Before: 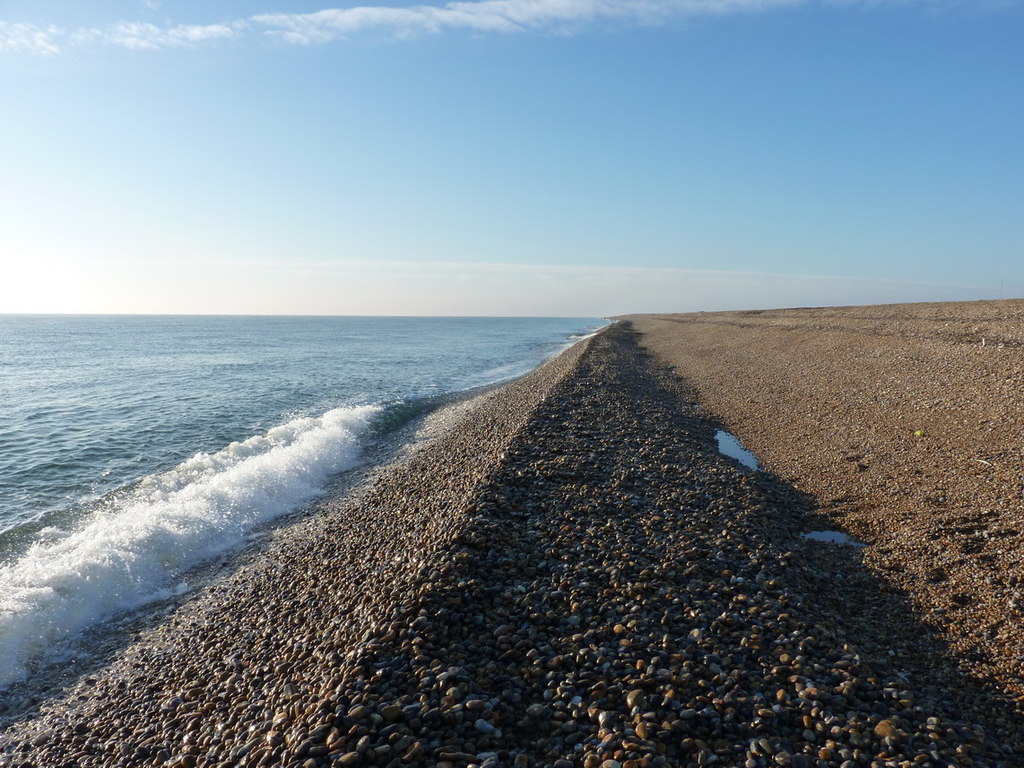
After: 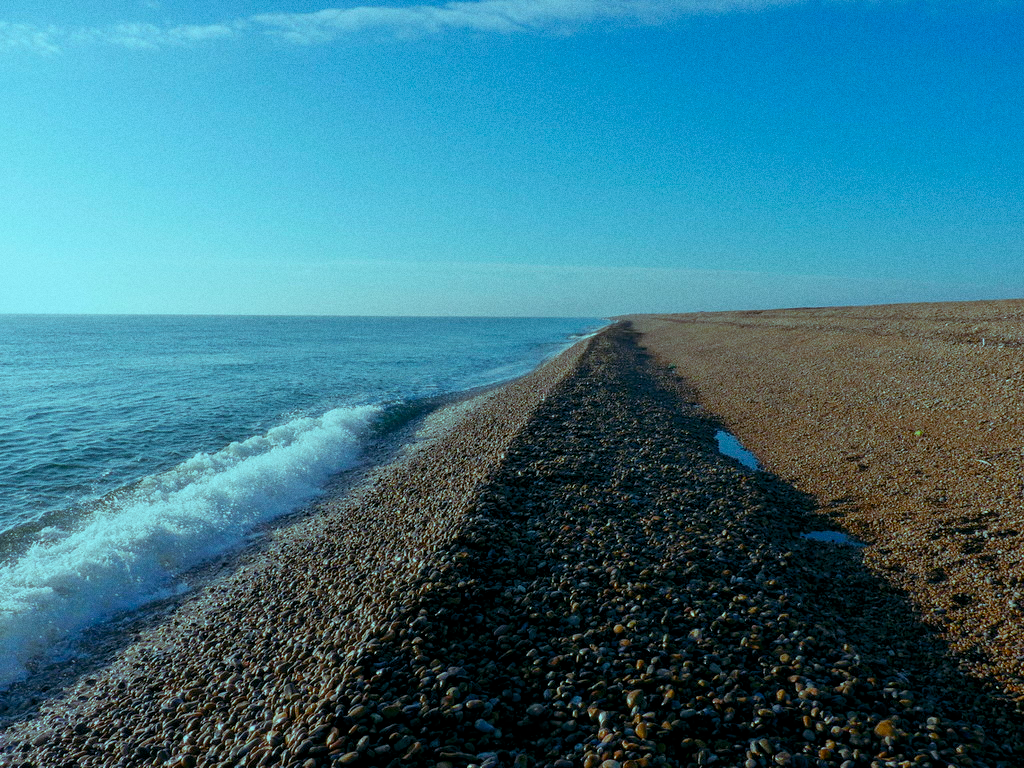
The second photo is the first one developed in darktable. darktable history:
grain: on, module defaults
color balance rgb: shadows lift › luminance -7.7%, shadows lift › chroma 2.13%, shadows lift › hue 165.27°, power › luminance -7.77%, power › chroma 1.34%, power › hue 330.55°, highlights gain › luminance -33.33%, highlights gain › chroma 5.68%, highlights gain › hue 217.2°, global offset › luminance -0.33%, global offset › chroma 0.11%, global offset › hue 165.27°, perceptual saturation grading › global saturation 27.72%, perceptual saturation grading › highlights -25%, perceptual saturation grading › mid-tones 25%, perceptual saturation grading › shadows 50%
